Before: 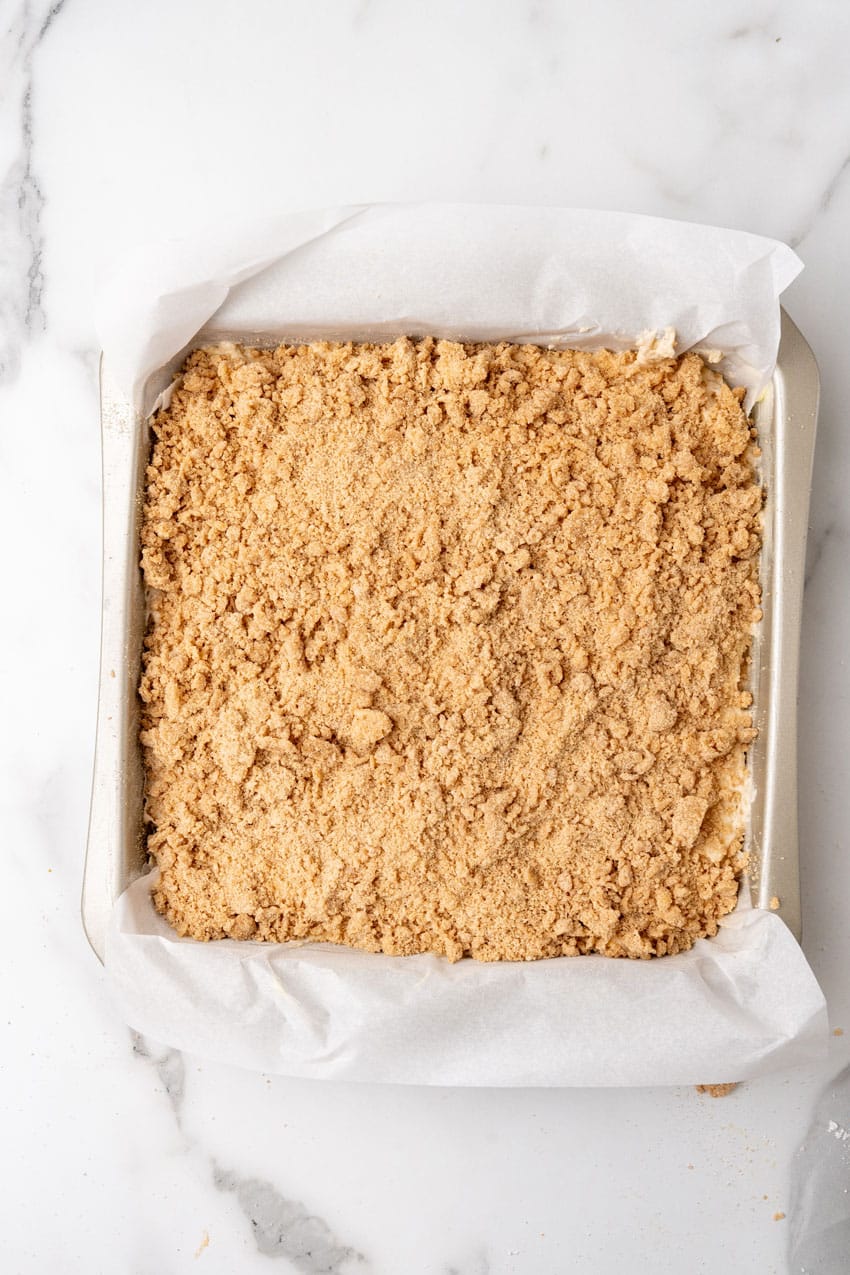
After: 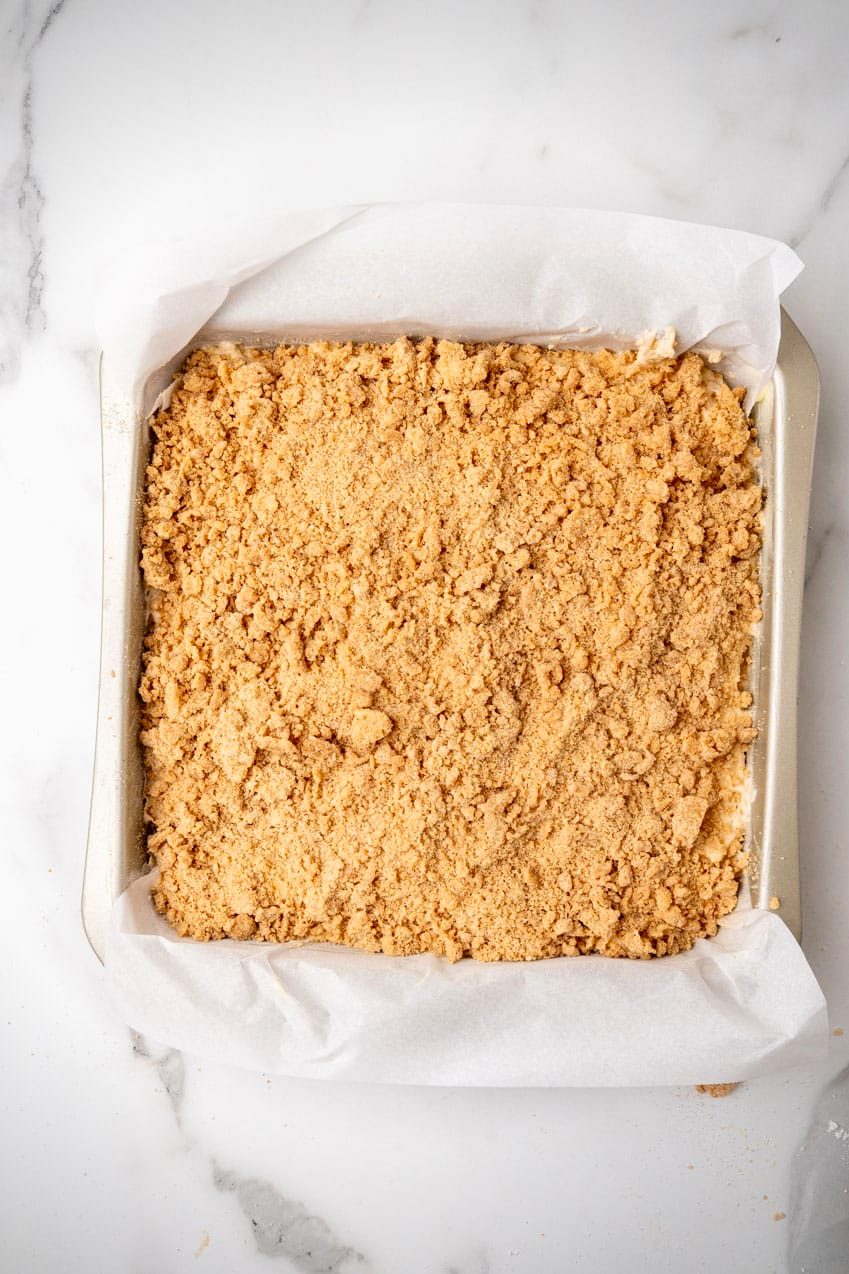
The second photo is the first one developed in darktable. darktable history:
vignetting: on, module defaults
contrast brightness saturation: contrast 0.085, saturation 0.198
